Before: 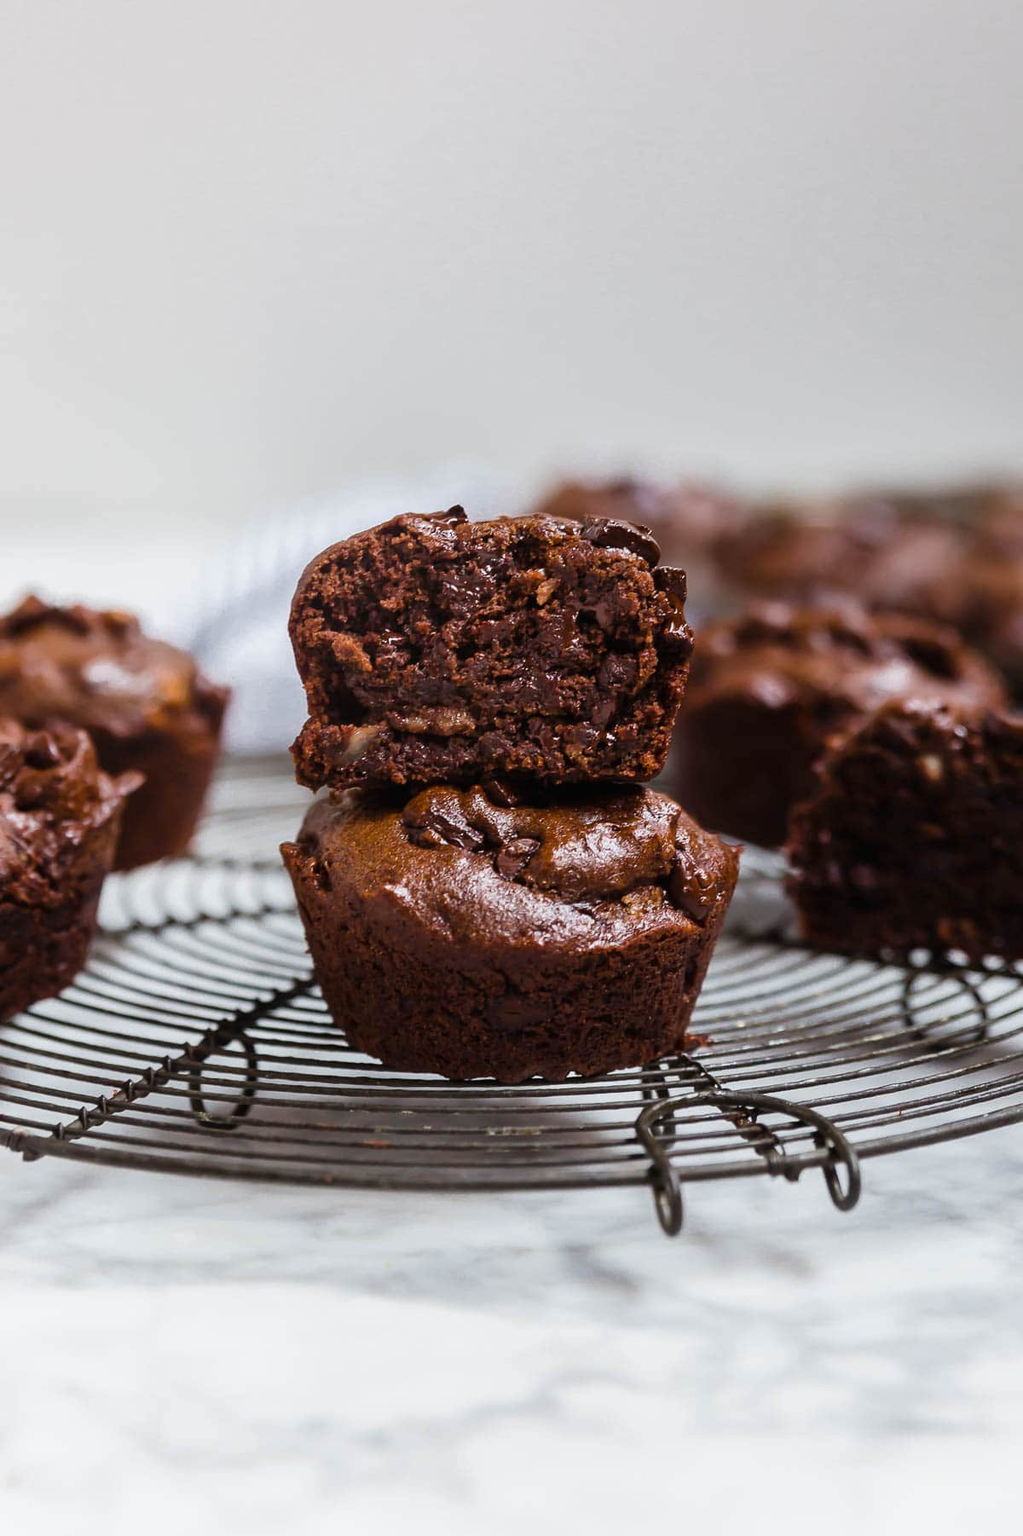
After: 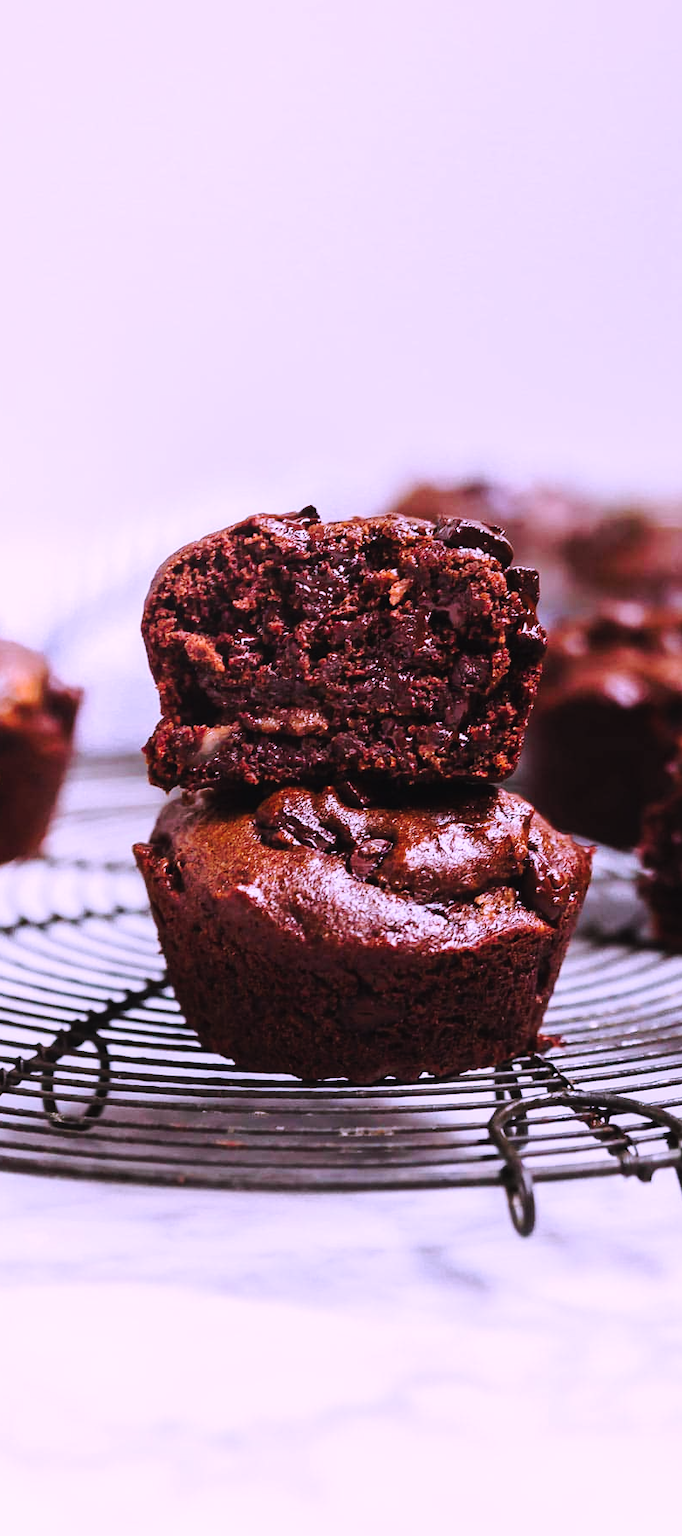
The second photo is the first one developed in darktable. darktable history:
crop and rotate: left 14.452%, right 18.802%
tone curve: curves: ch0 [(0, 0.023) (0.103, 0.087) (0.295, 0.297) (0.445, 0.531) (0.553, 0.665) (0.735, 0.843) (0.994, 1)]; ch1 [(0, 0) (0.427, 0.346) (0.456, 0.426) (0.484, 0.494) (0.509, 0.505) (0.535, 0.56) (0.581, 0.632) (0.646, 0.715) (1, 1)]; ch2 [(0, 0) (0.369, 0.388) (0.449, 0.431) (0.501, 0.495) (0.533, 0.518) (0.572, 0.612) (0.677, 0.752) (1, 1)], preserve colors none
color correction: highlights a* 15.2, highlights b* -24.38
tone equalizer: mask exposure compensation -0.515 EV
